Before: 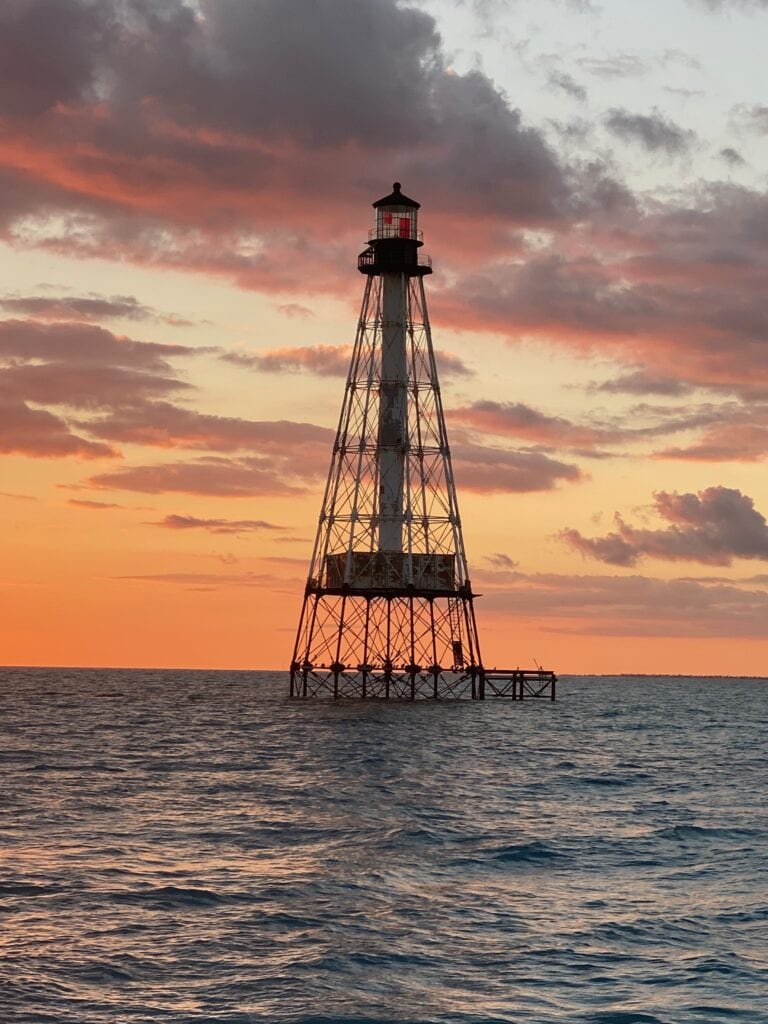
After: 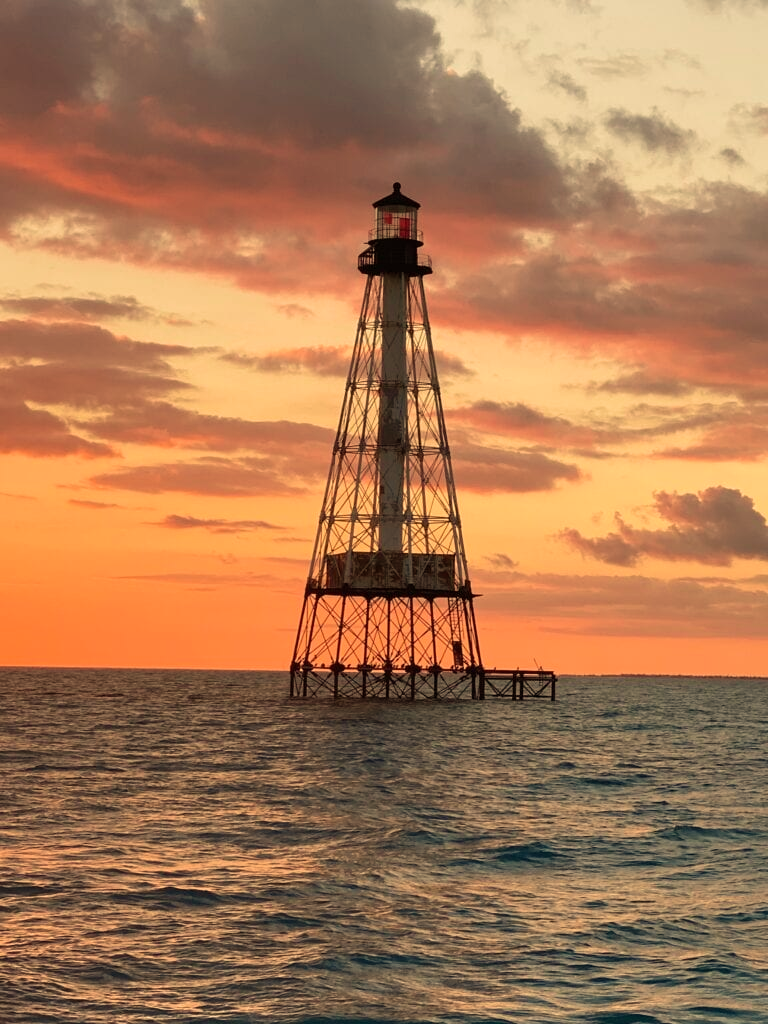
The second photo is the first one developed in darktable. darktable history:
white balance: red 1.123, blue 0.83
velvia: on, module defaults
